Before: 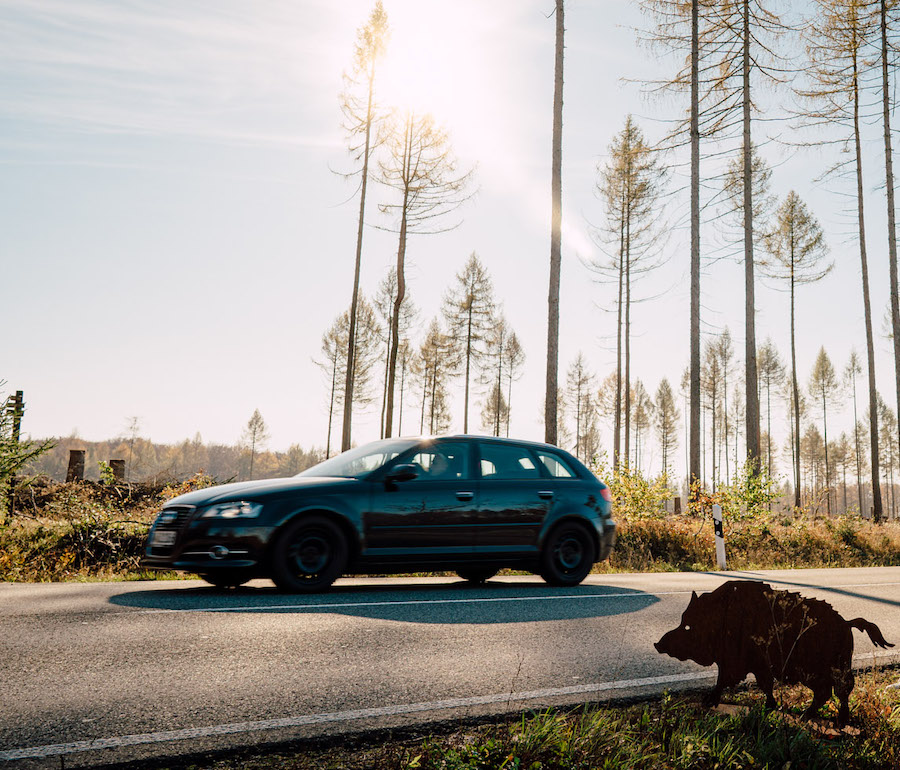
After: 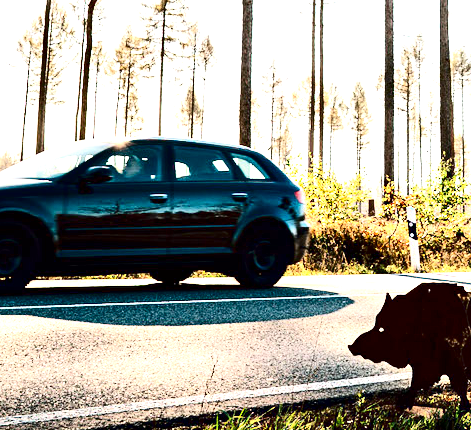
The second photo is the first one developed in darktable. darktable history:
contrast equalizer: octaves 7, y [[0.6 ×6], [0.55 ×6], [0 ×6], [0 ×6], [0 ×6]]
contrast brightness saturation: contrast 0.285
exposure: black level correction 0, exposure 1.2 EV, compensate highlight preservation false
crop: left 34.091%, top 38.809%, right 13.571%, bottom 5.243%
